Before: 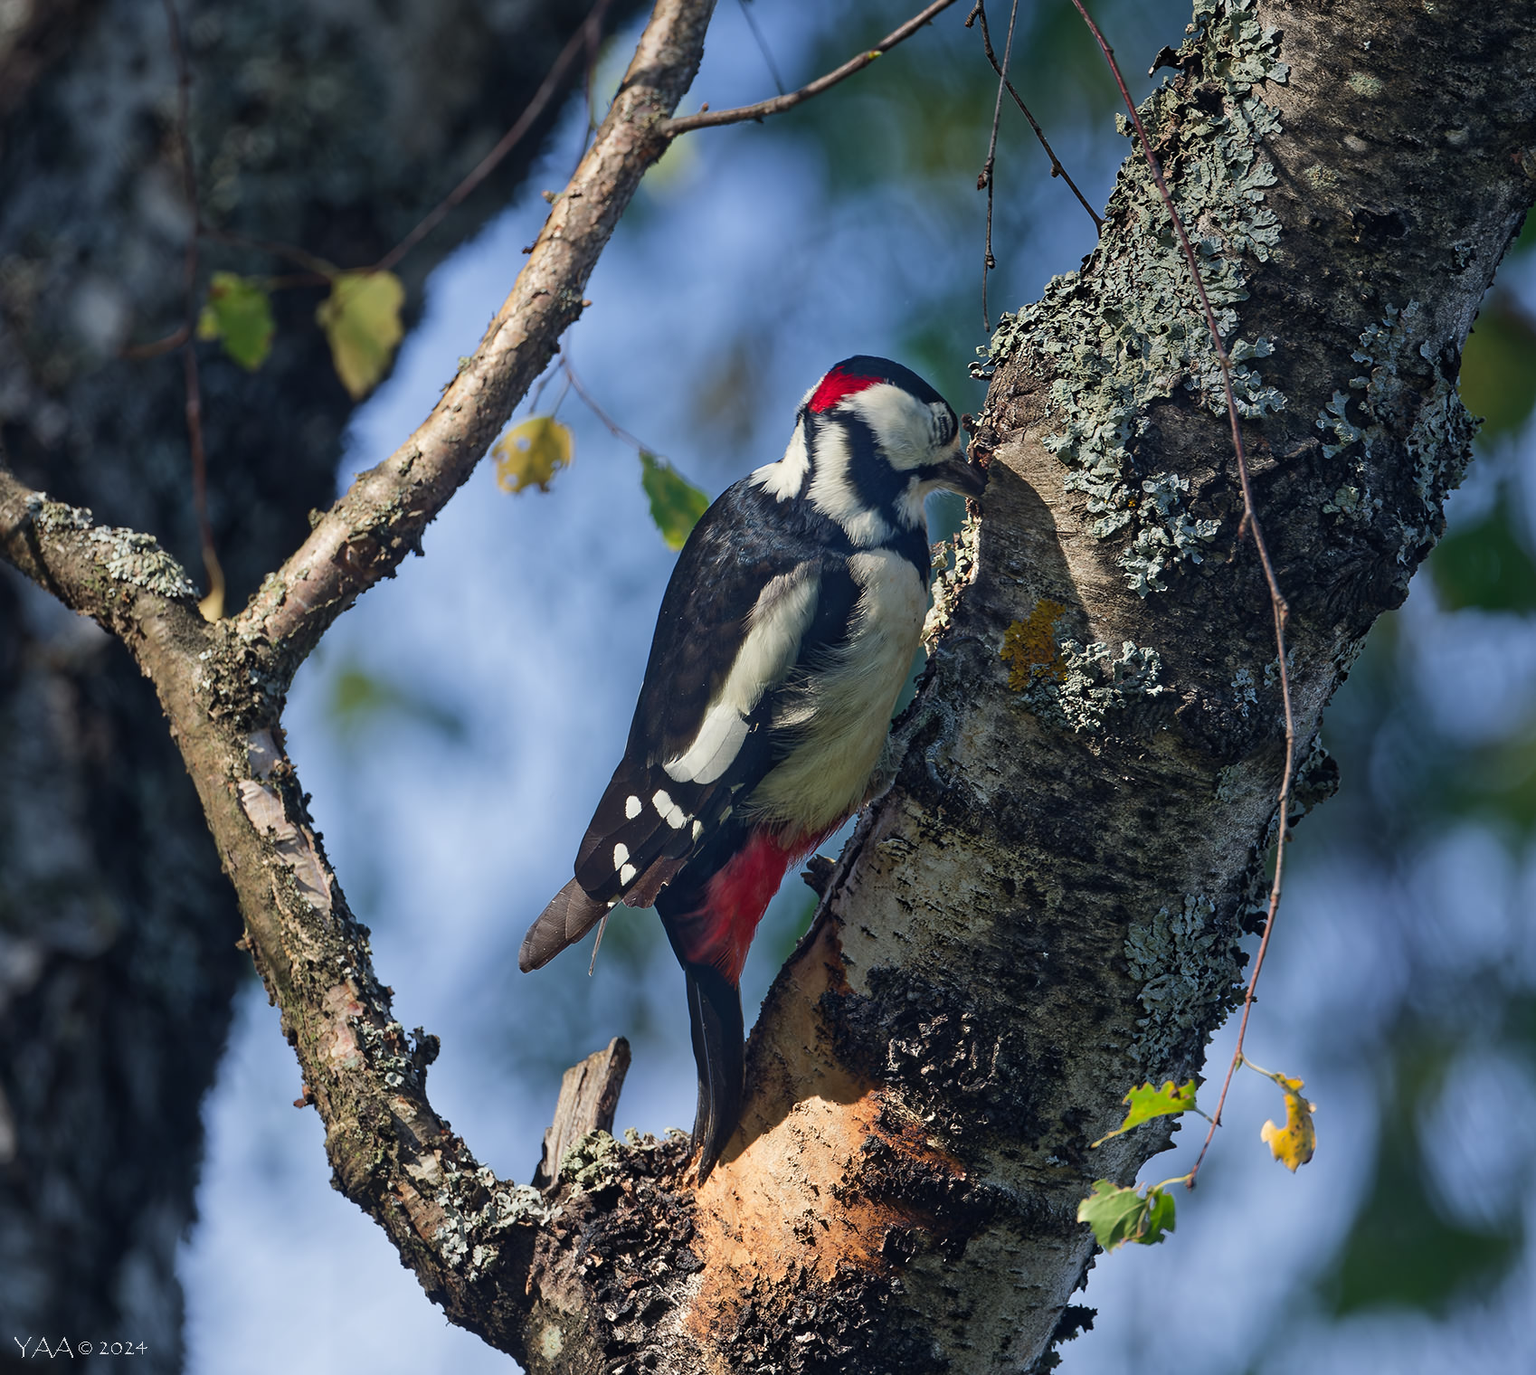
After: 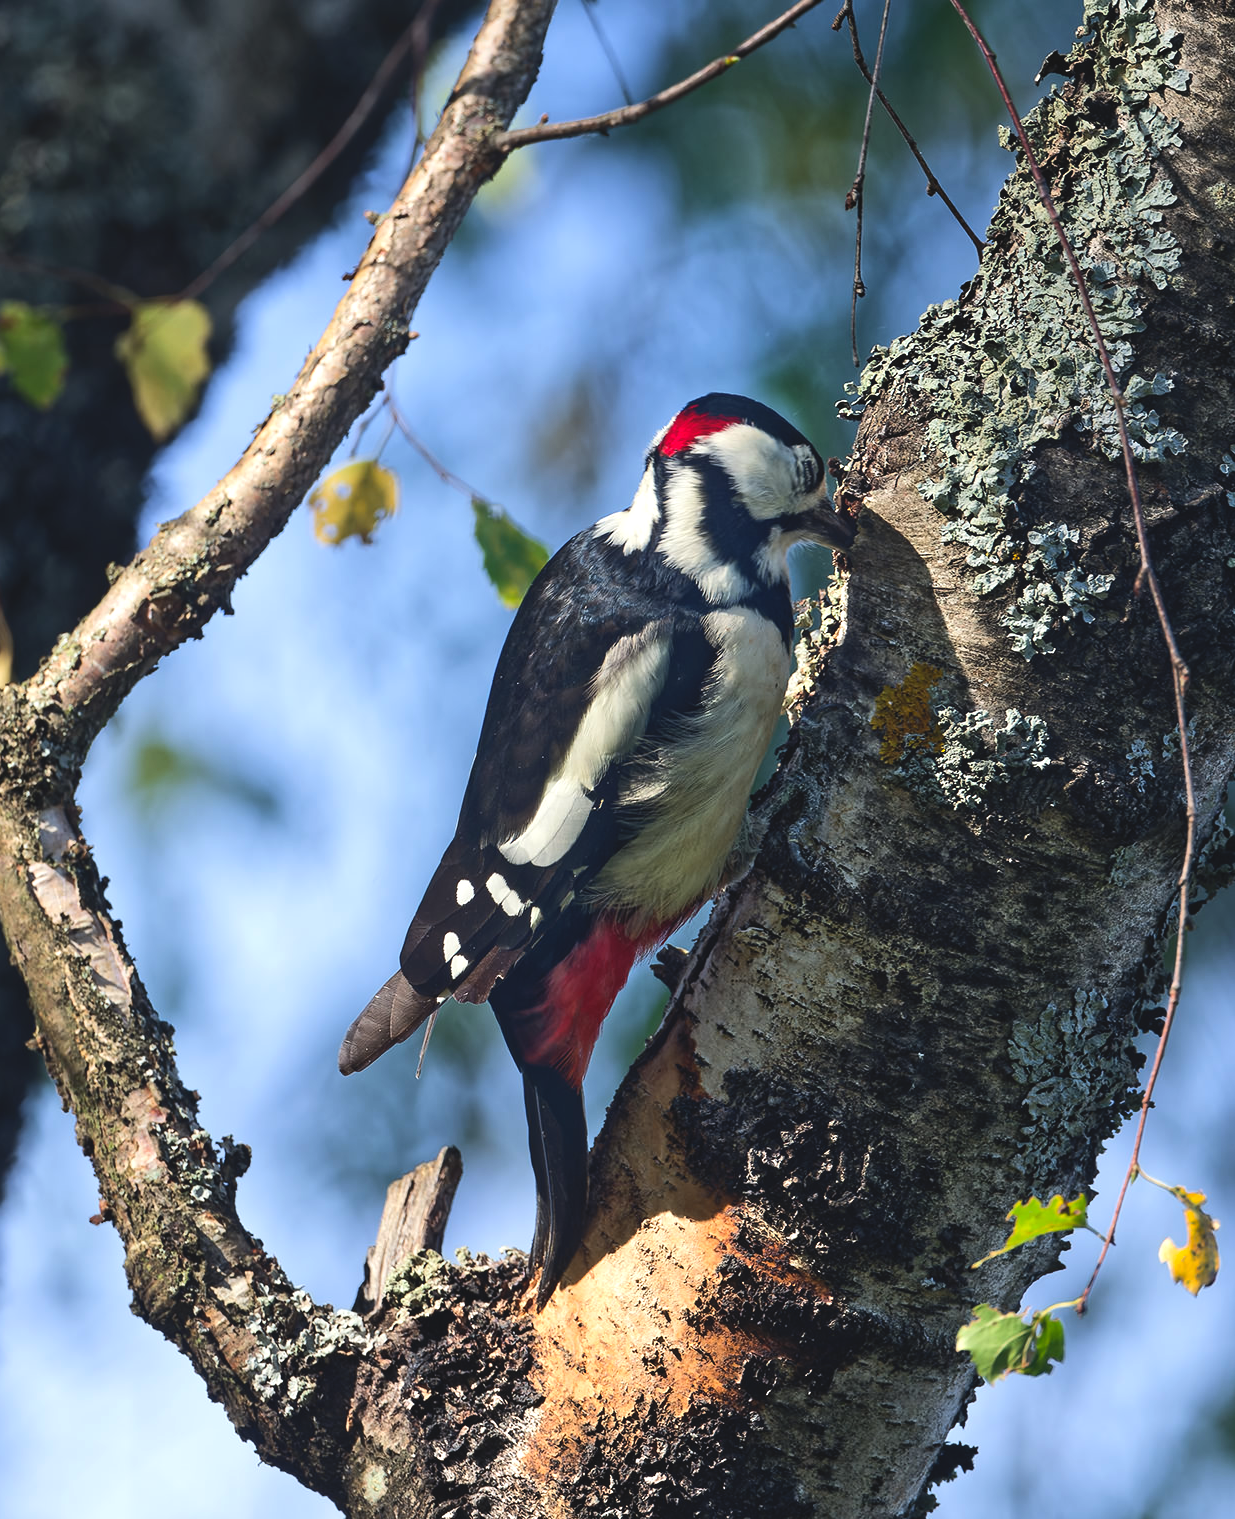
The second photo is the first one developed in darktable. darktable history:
tone equalizer: -8 EV -0.723 EV, -7 EV -0.668 EV, -6 EV -0.568 EV, -5 EV -0.36 EV, -3 EV 0.373 EV, -2 EV 0.6 EV, -1 EV 0.682 EV, +0 EV 0.775 EV, edges refinement/feathering 500, mask exposure compensation -1.57 EV, preserve details no
contrast brightness saturation: contrast -0.099, brightness 0.053, saturation 0.076
crop: left 13.887%, right 13.376%
